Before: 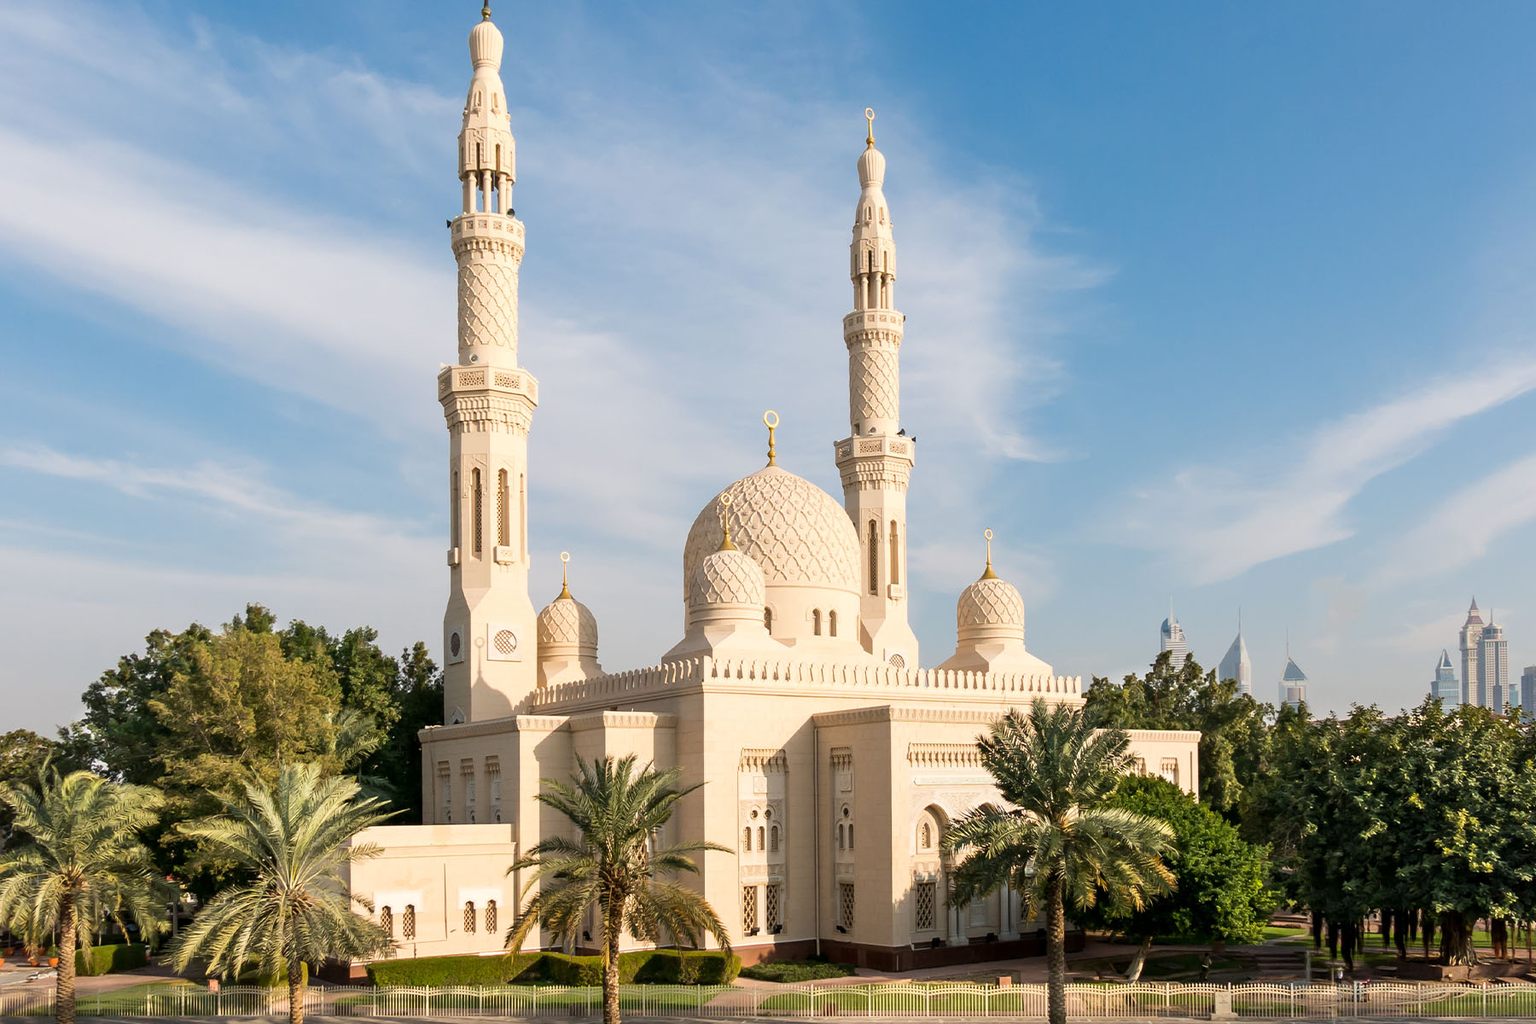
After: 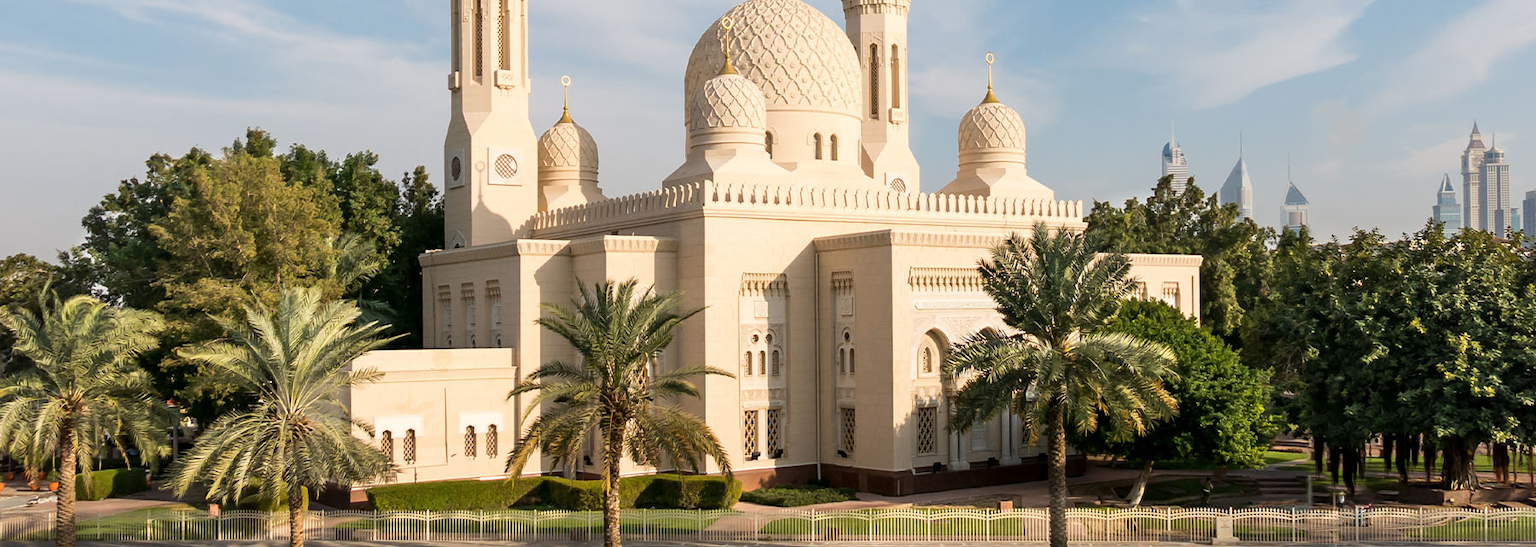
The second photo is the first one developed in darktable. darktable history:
contrast brightness saturation: saturation -0.028
crop and rotate: top 46.52%, right 0.089%
